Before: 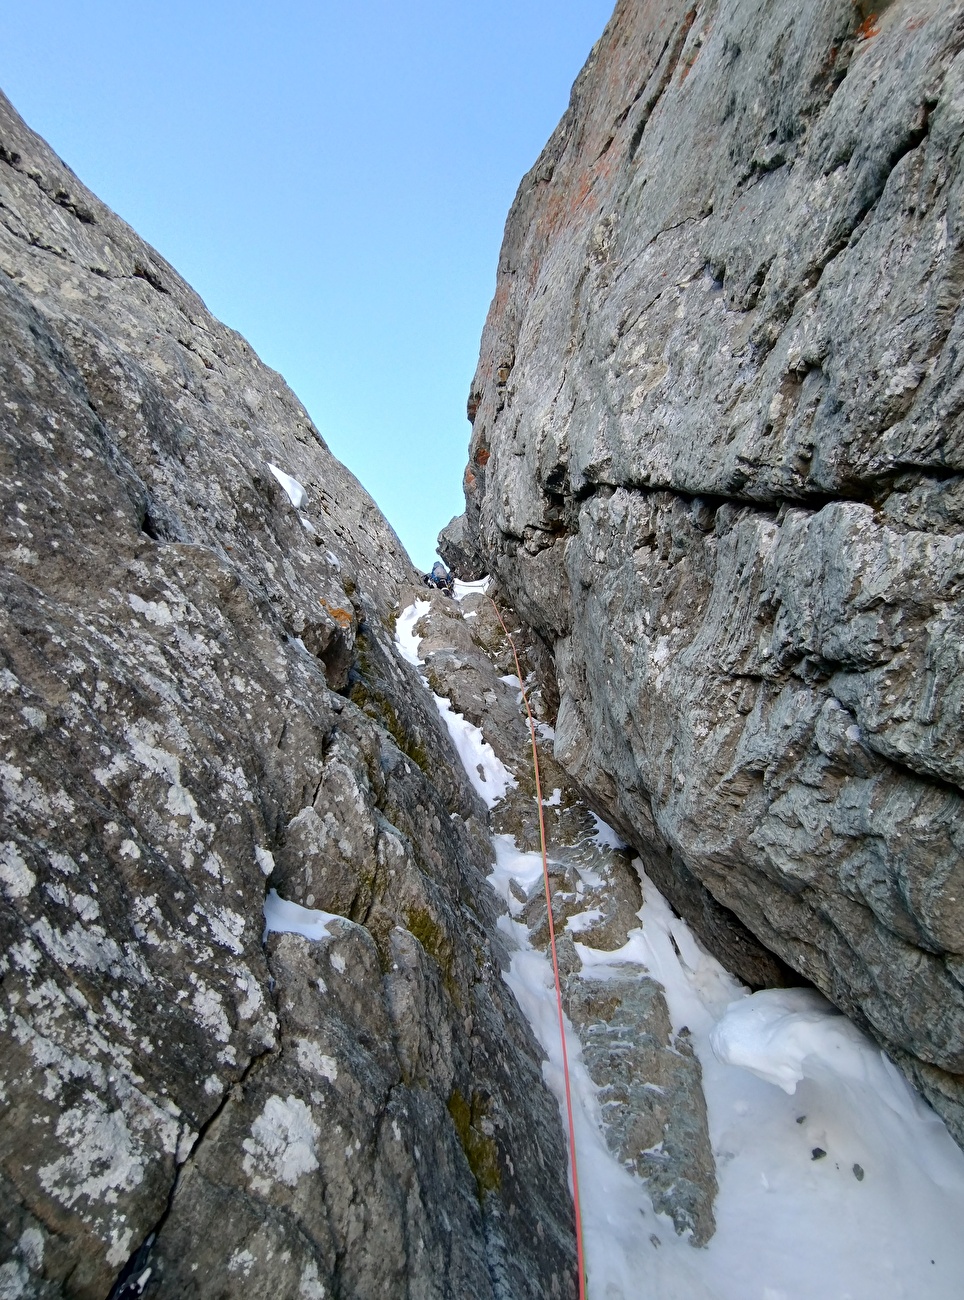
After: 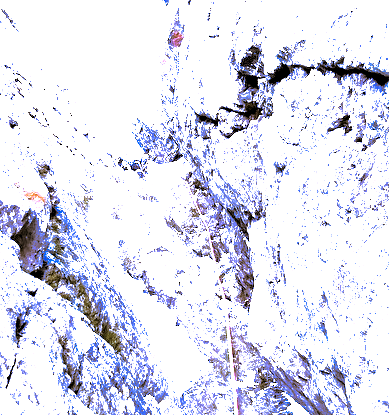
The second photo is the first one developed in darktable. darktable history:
exposure: black level correction 0, exposure 2.088 EV, compensate exposure bias true, compensate highlight preservation false
crop: left 31.751%, top 32.172%, right 27.8%, bottom 35.83%
white balance: red 0.766, blue 1.537
split-toning: shadows › hue 37.98°, highlights › hue 185.58°, balance -55.261
rgb levels: levels [[0.01, 0.419, 0.839], [0, 0.5, 1], [0, 0.5, 1]]
color correction: highlights a* 19.5, highlights b* -11.53, saturation 1.69
tone equalizer: -8 EV 0.06 EV, smoothing diameter 25%, edges refinement/feathering 10, preserve details guided filter
